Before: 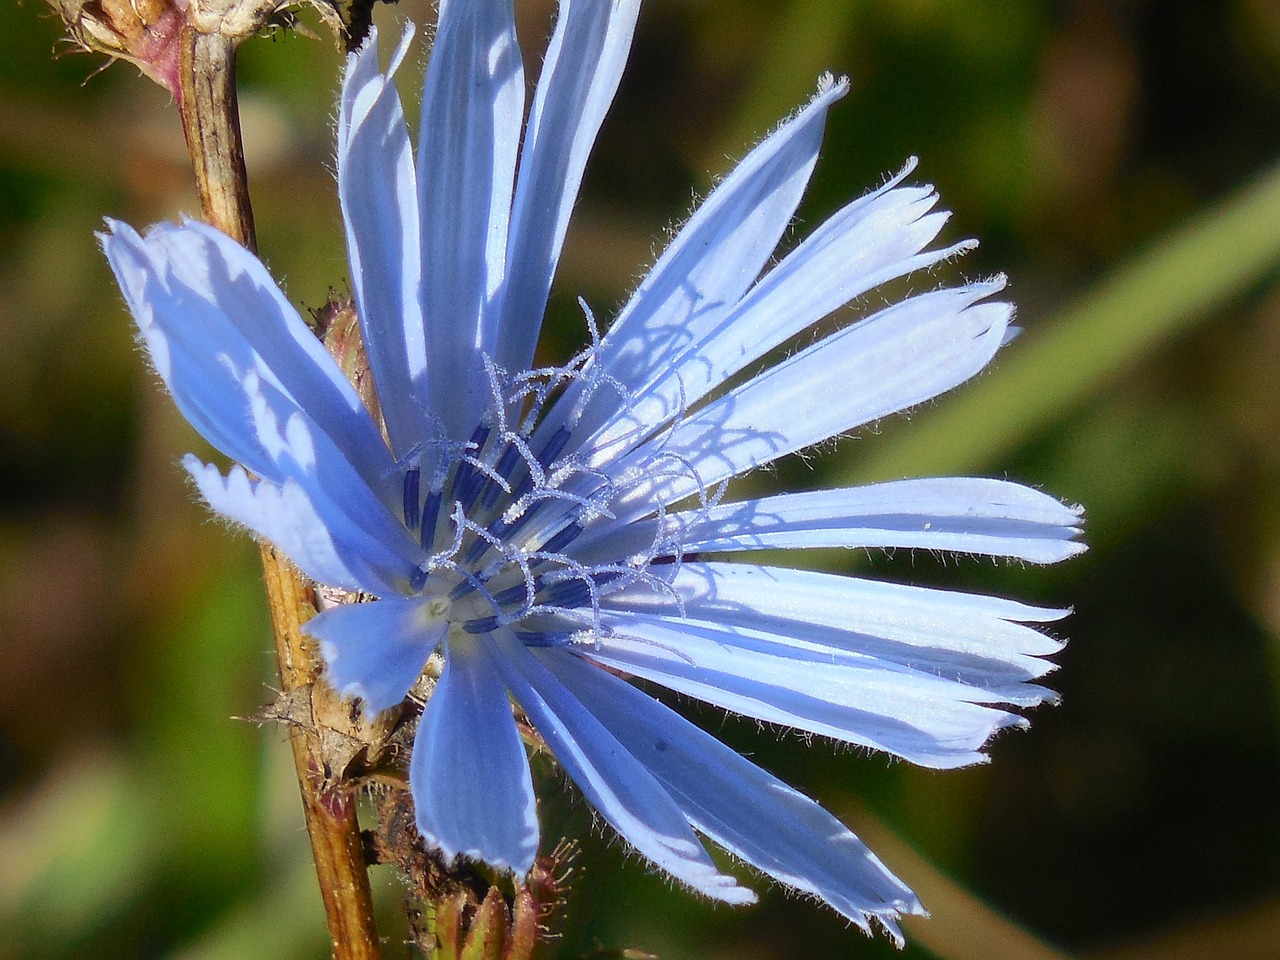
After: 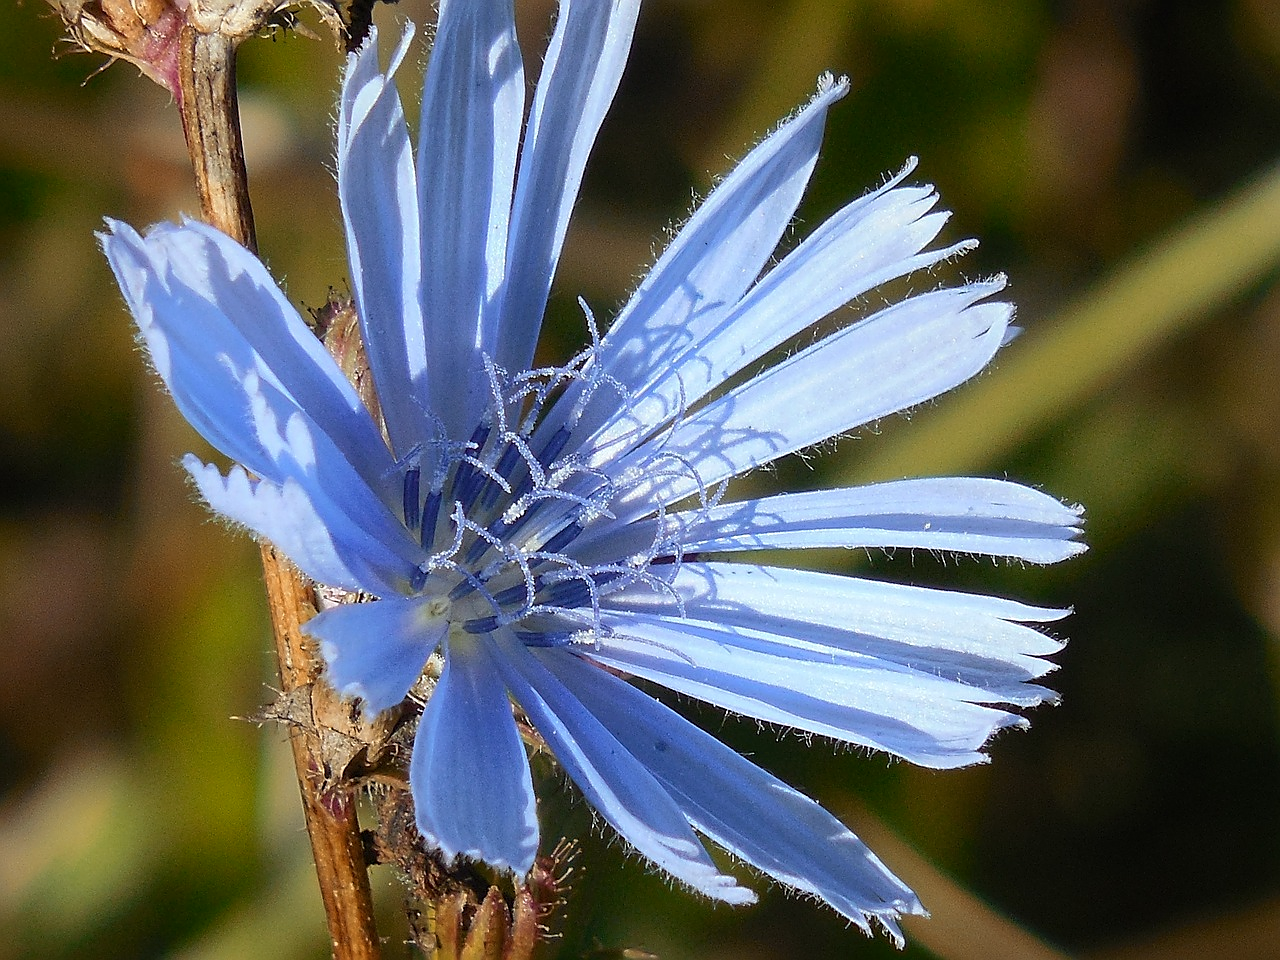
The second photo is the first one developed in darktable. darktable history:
white balance: red 0.978, blue 0.999
sharpen: radius 1.967
color zones: curves: ch2 [(0, 0.5) (0.143, 0.5) (0.286, 0.416) (0.429, 0.5) (0.571, 0.5) (0.714, 0.5) (0.857, 0.5) (1, 0.5)]
